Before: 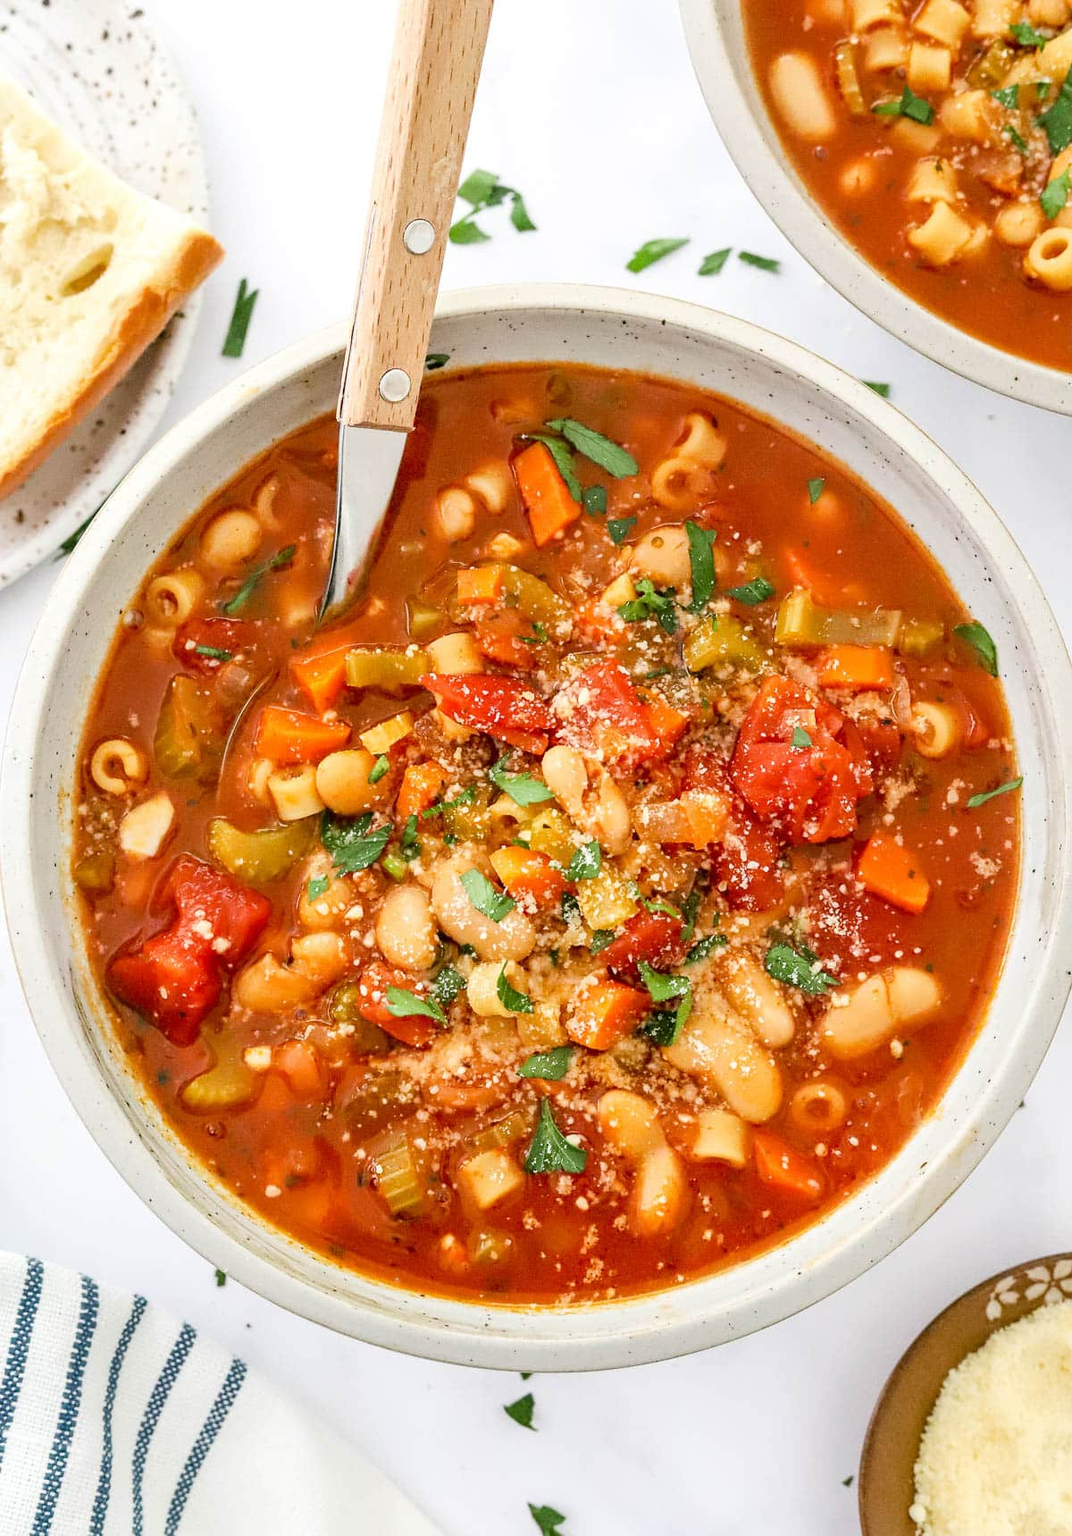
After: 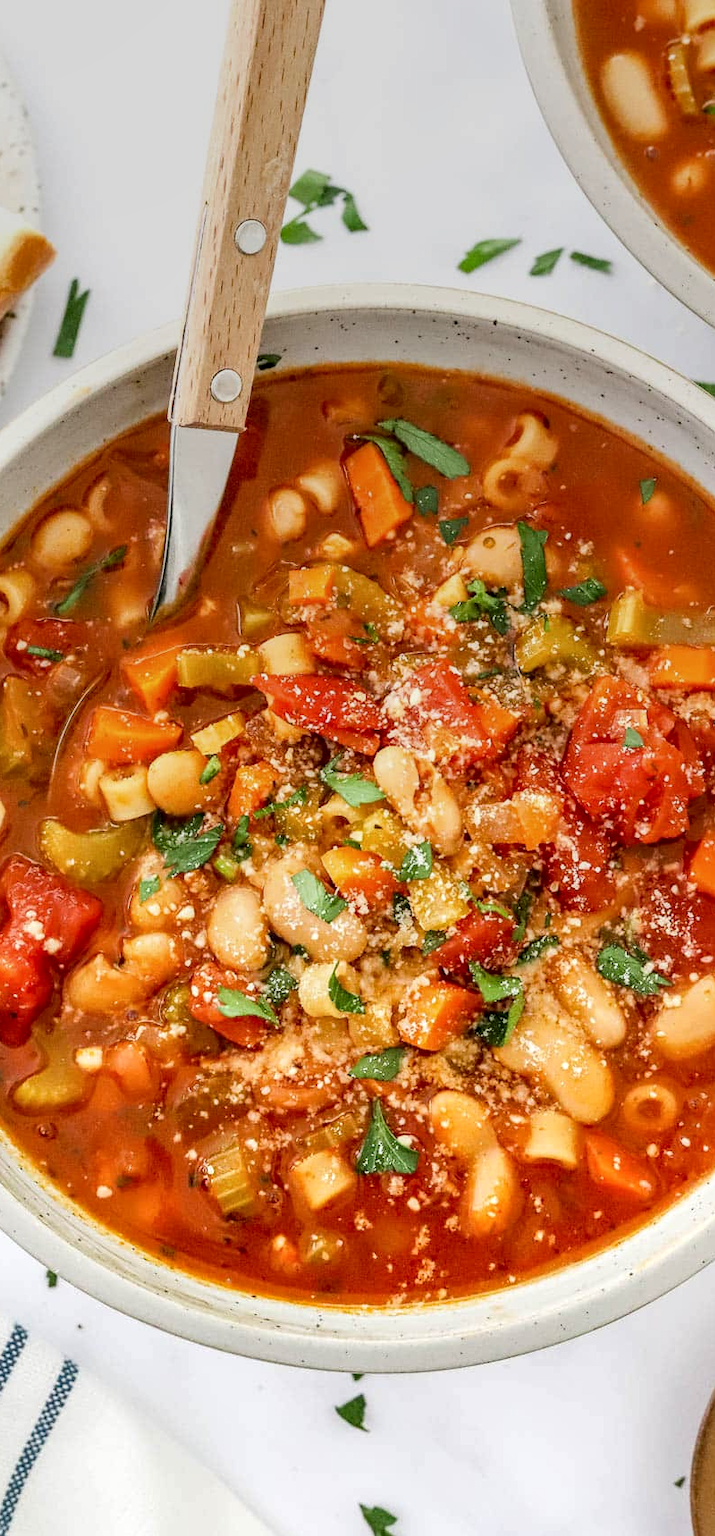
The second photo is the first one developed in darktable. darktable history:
local contrast: on, module defaults
graduated density: on, module defaults
crop and rotate: left 15.754%, right 17.579%
